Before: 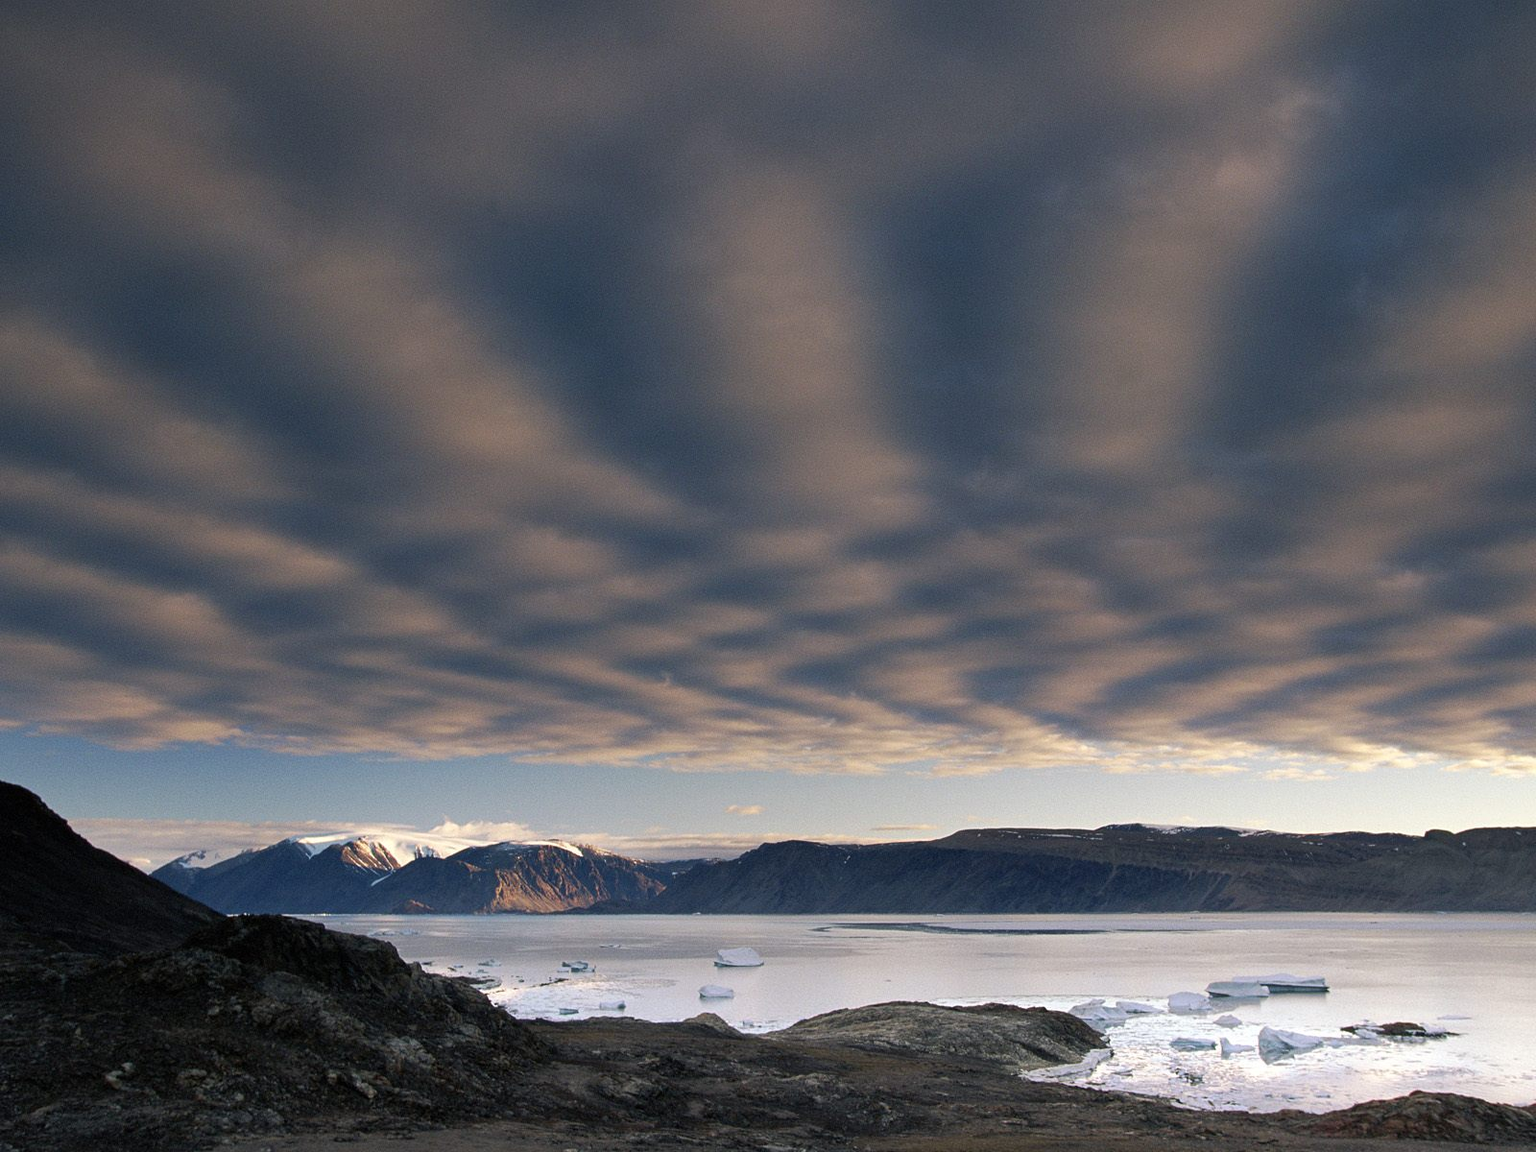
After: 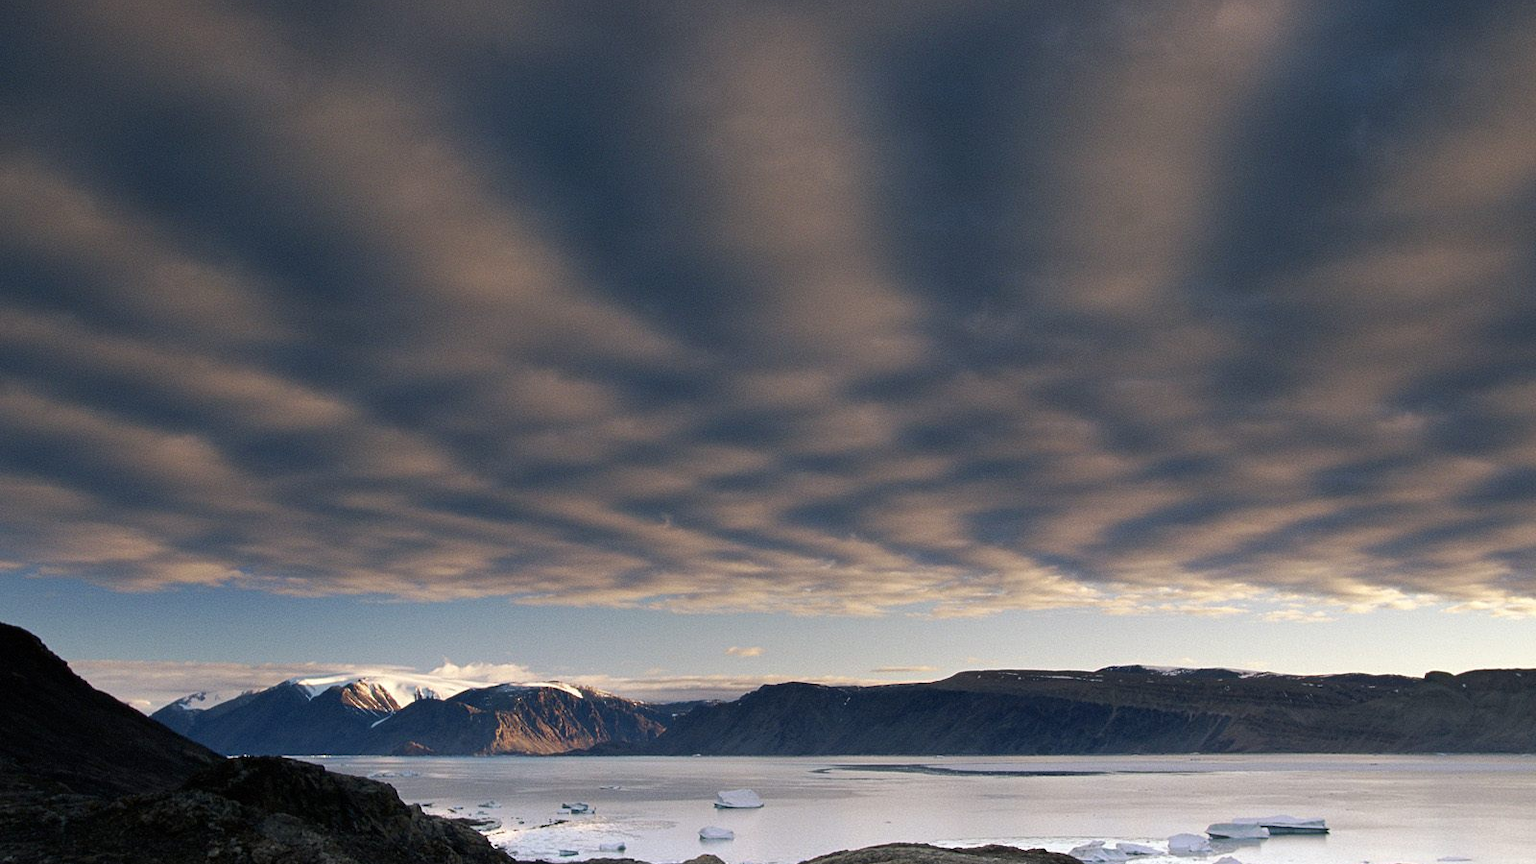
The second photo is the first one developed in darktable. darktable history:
contrast brightness saturation: contrast 0.03, brightness -0.04
crop: top 13.819%, bottom 11.169%
